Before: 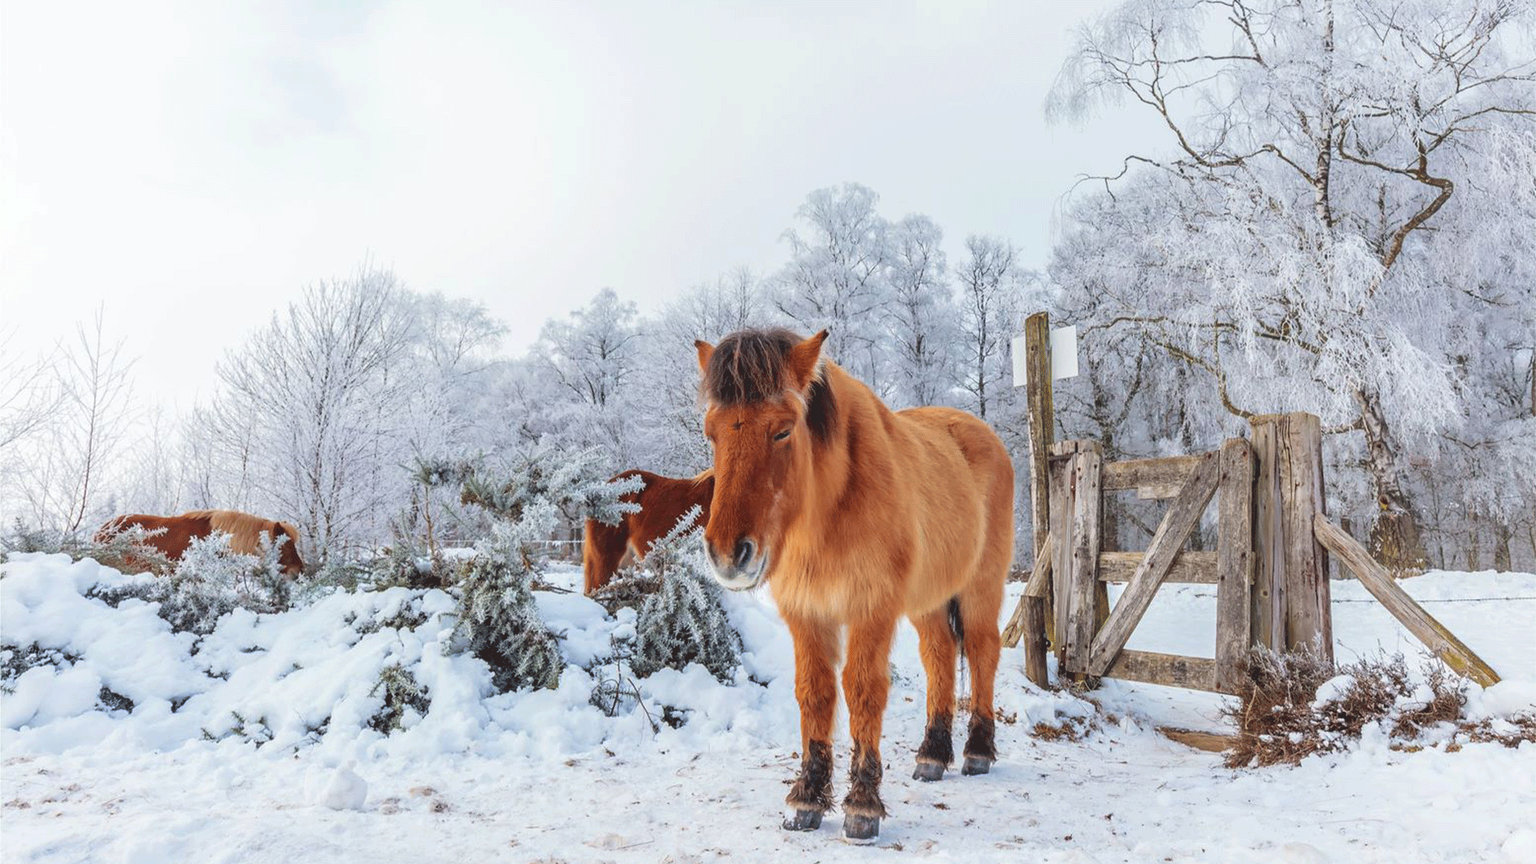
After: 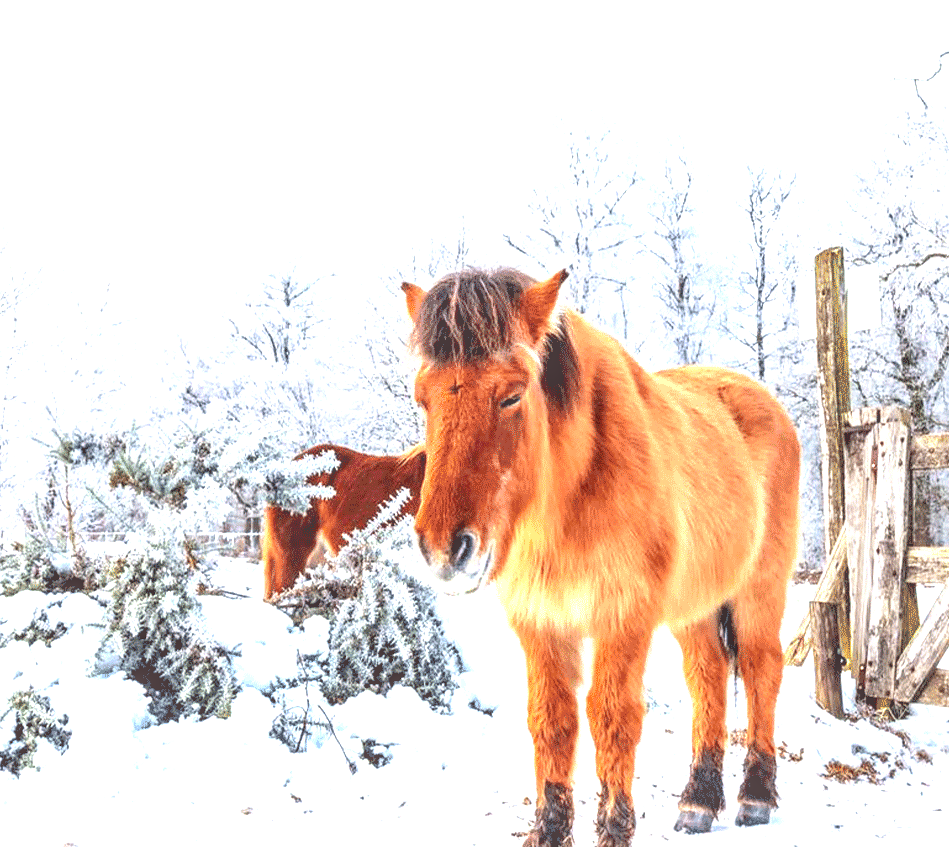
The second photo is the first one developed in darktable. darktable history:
exposure: black level correction 0, exposure 1.4 EV, compensate highlight preservation false
crop and rotate: angle 0.02°, left 24.353%, top 13.219%, right 26.156%, bottom 8.224%
contrast brightness saturation: saturation 0.1
local contrast: detail 130%
color balance: mode lift, gamma, gain (sRGB)
